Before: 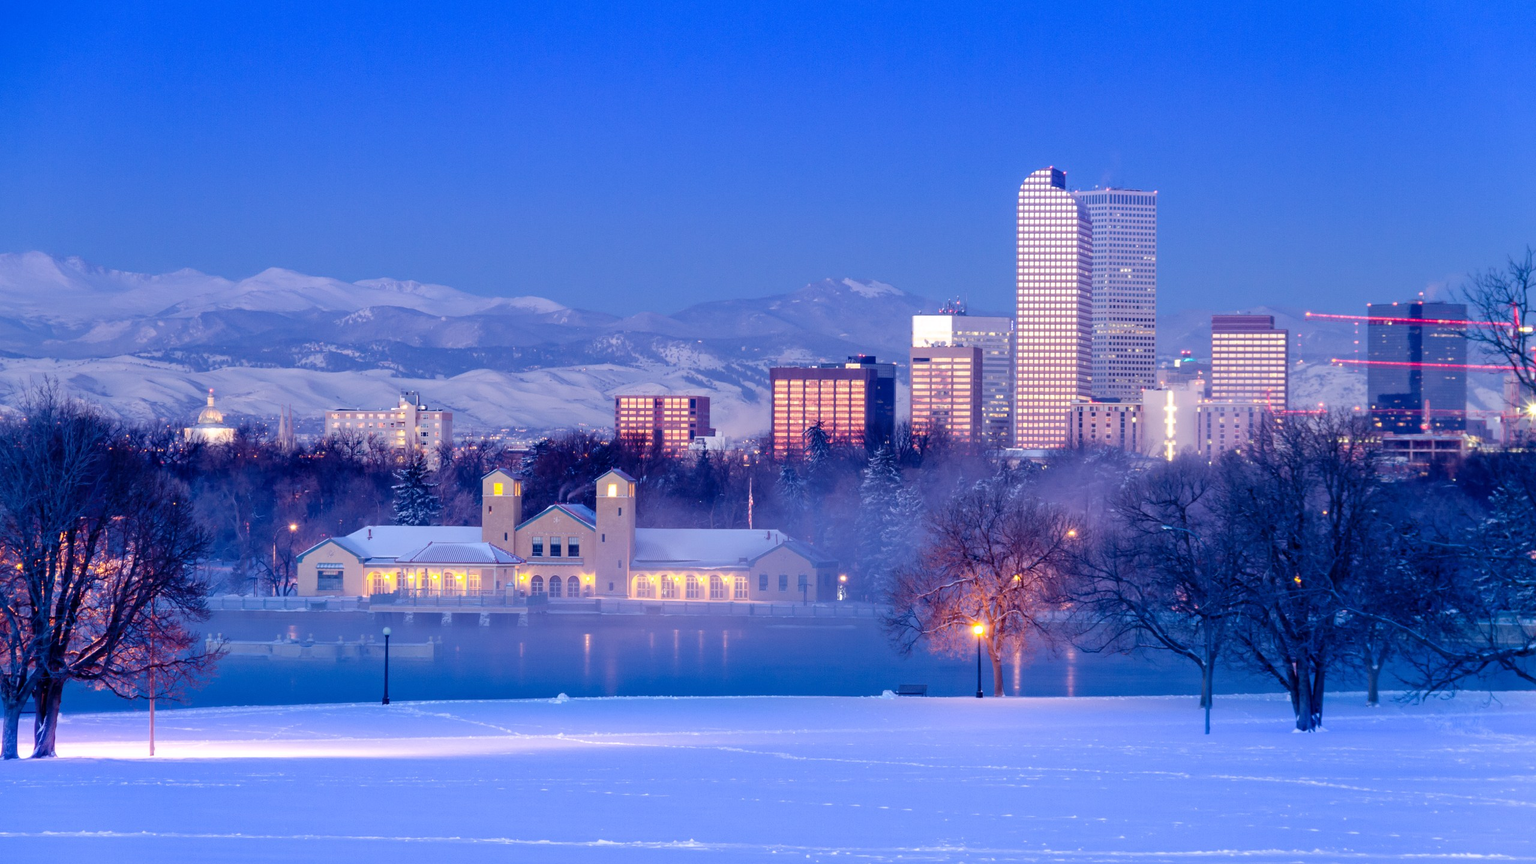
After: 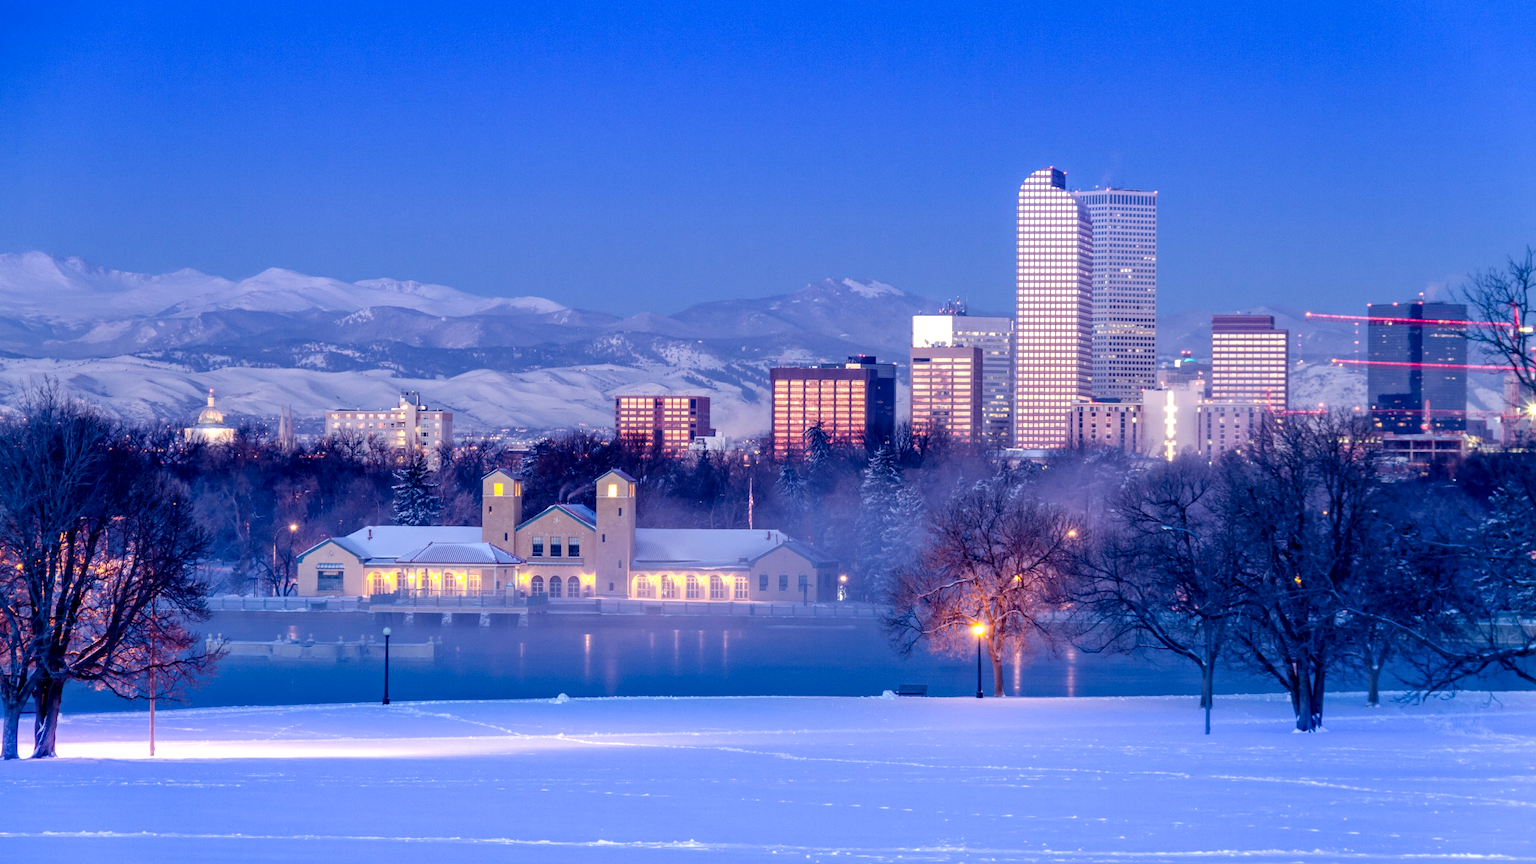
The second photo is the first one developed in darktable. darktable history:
local contrast: detail 130%
exposure: exposure 0.014 EV, compensate exposure bias true, compensate highlight preservation false
